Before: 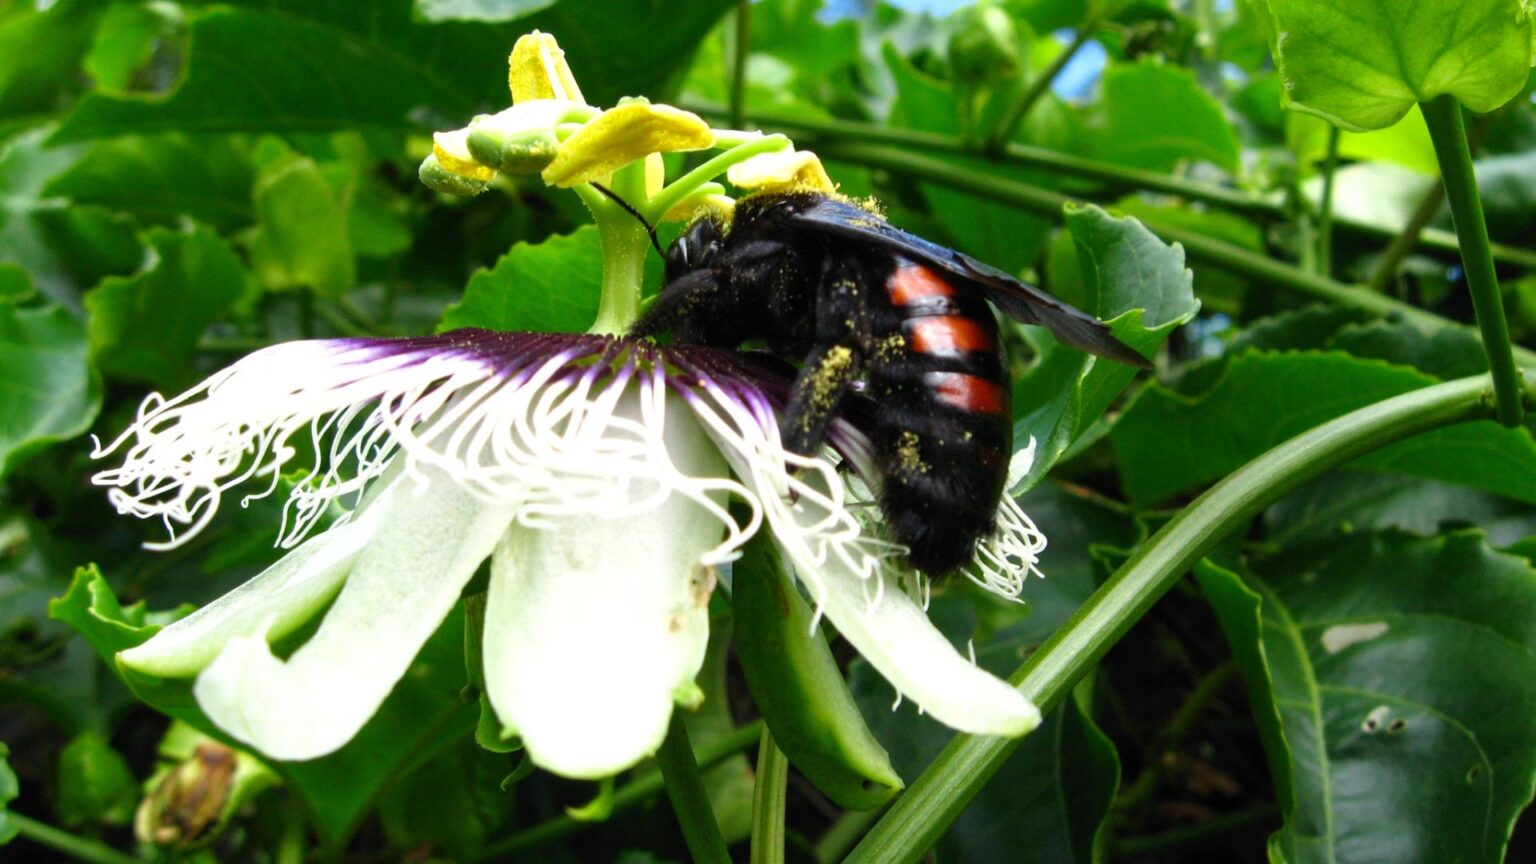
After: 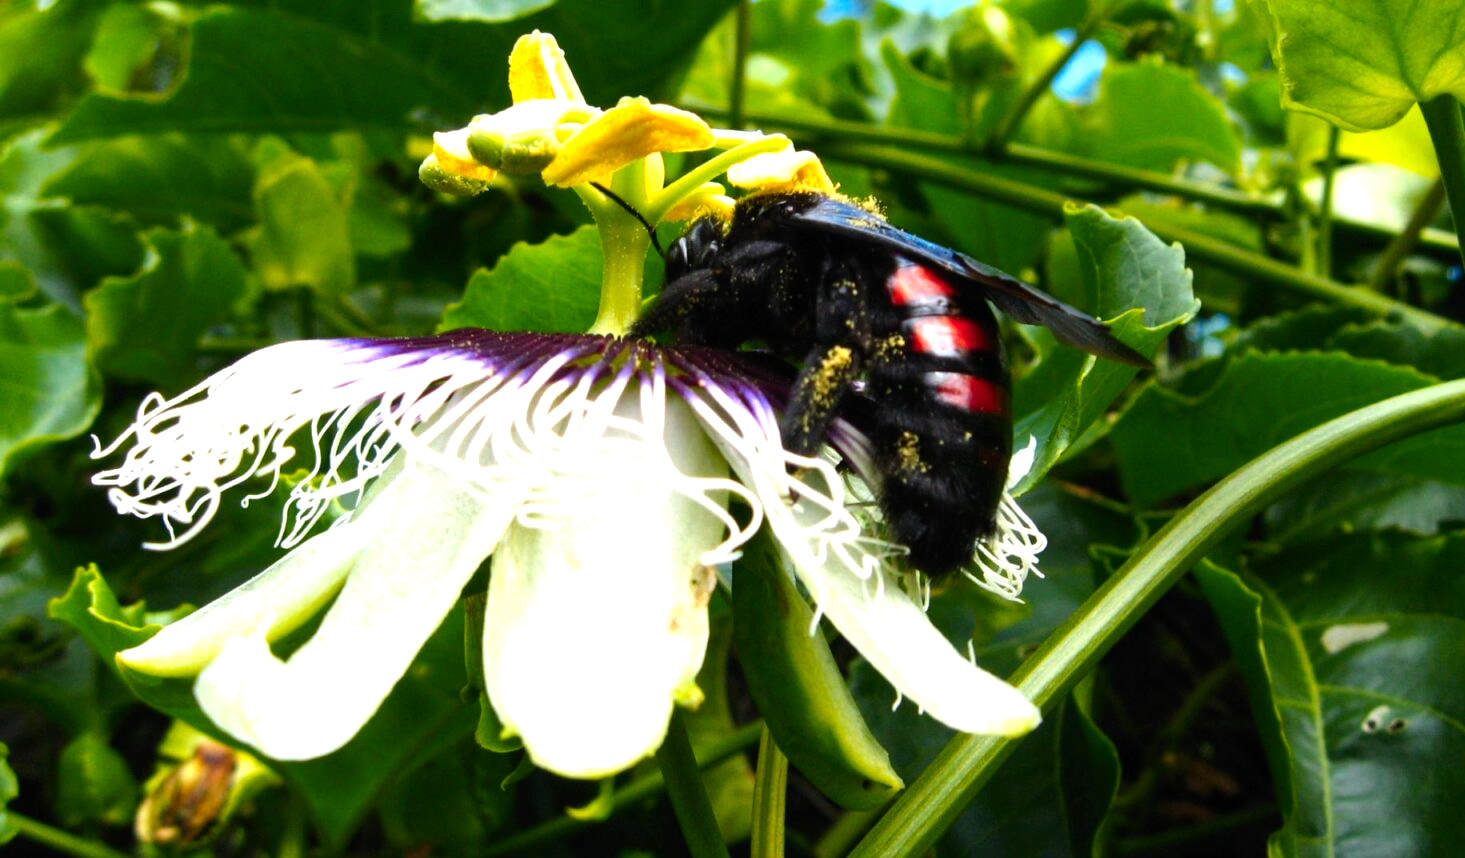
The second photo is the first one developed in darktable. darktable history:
color zones: curves: ch1 [(0.24, 0.629) (0.75, 0.5)]; ch2 [(0.255, 0.454) (0.745, 0.491)]
crop: right 4.58%, bottom 0.023%
tone equalizer: -8 EV -0.422 EV, -7 EV -0.415 EV, -6 EV -0.294 EV, -5 EV -0.257 EV, -3 EV 0.206 EV, -2 EV 0.322 EV, -1 EV 0.379 EV, +0 EV 0.411 EV, edges refinement/feathering 500, mask exposure compensation -1.57 EV, preserve details no
